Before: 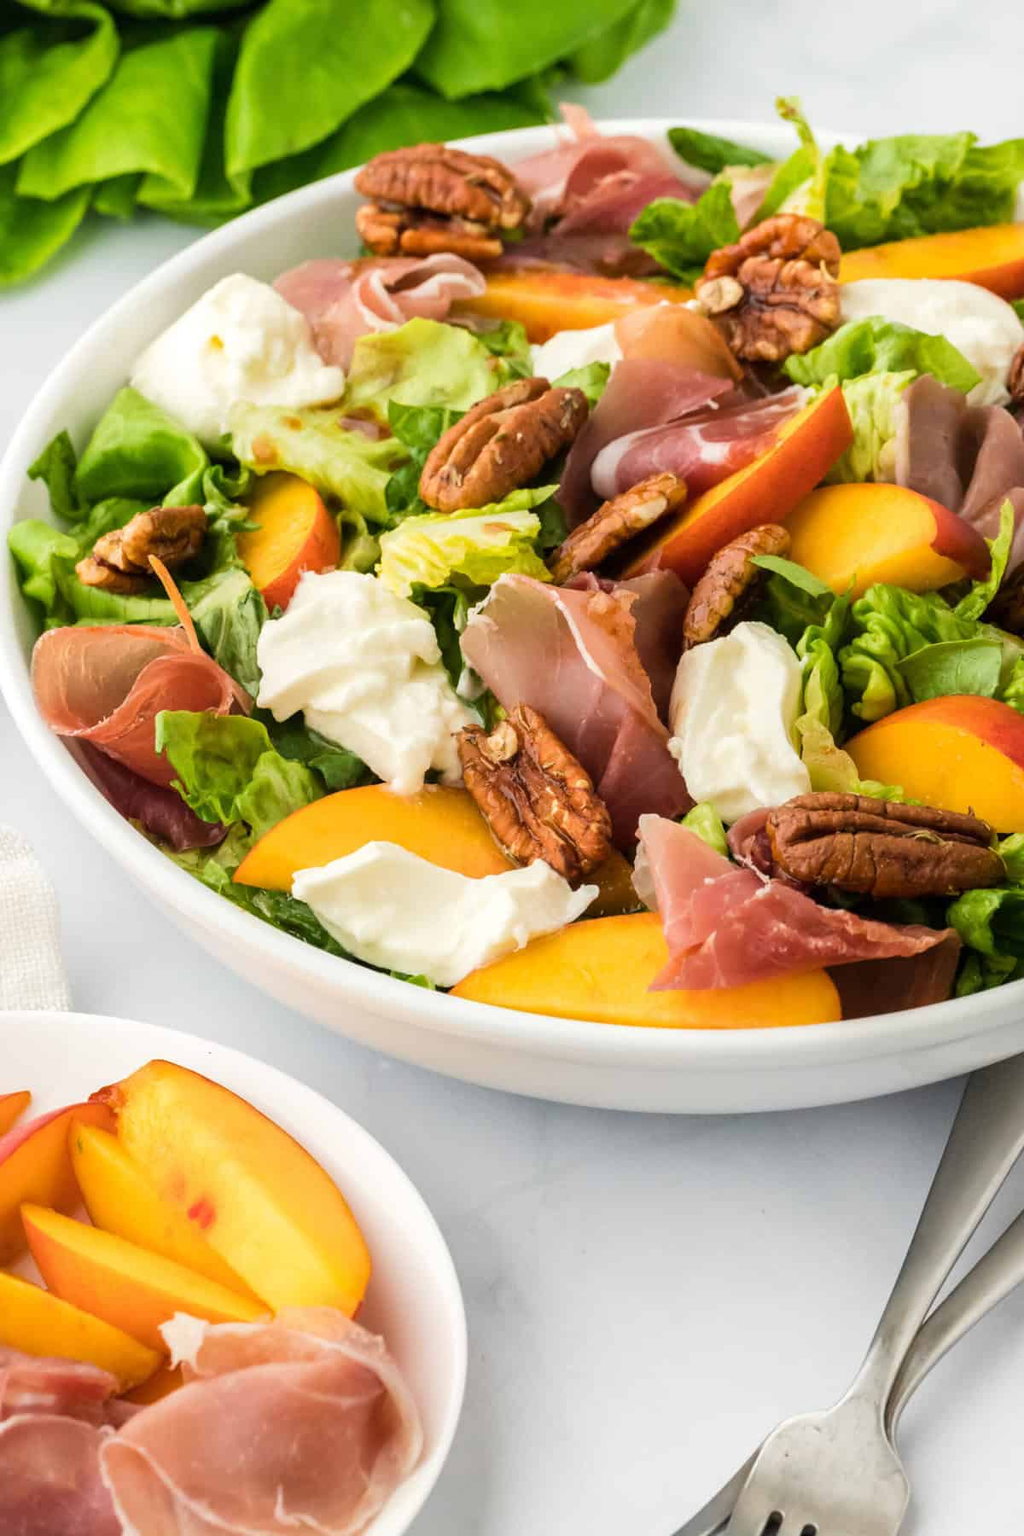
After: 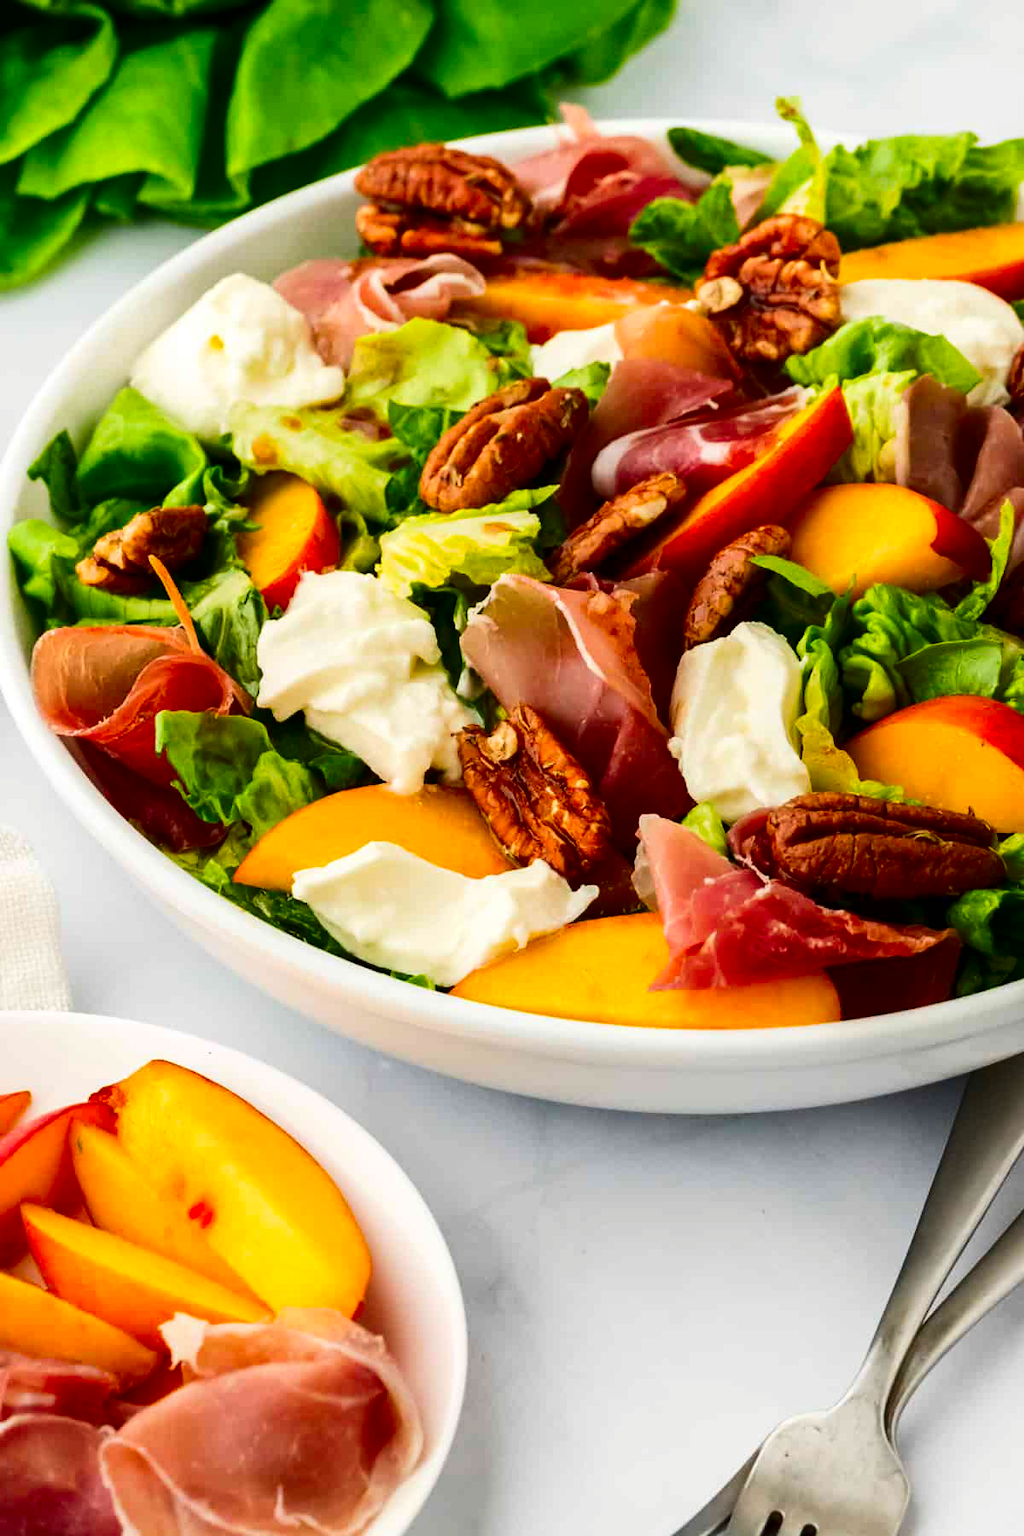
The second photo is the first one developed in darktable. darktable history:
contrast brightness saturation: contrast 0.193, brightness -0.242, saturation 0.109
color correction: highlights b* 0.05, saturation 1.31
